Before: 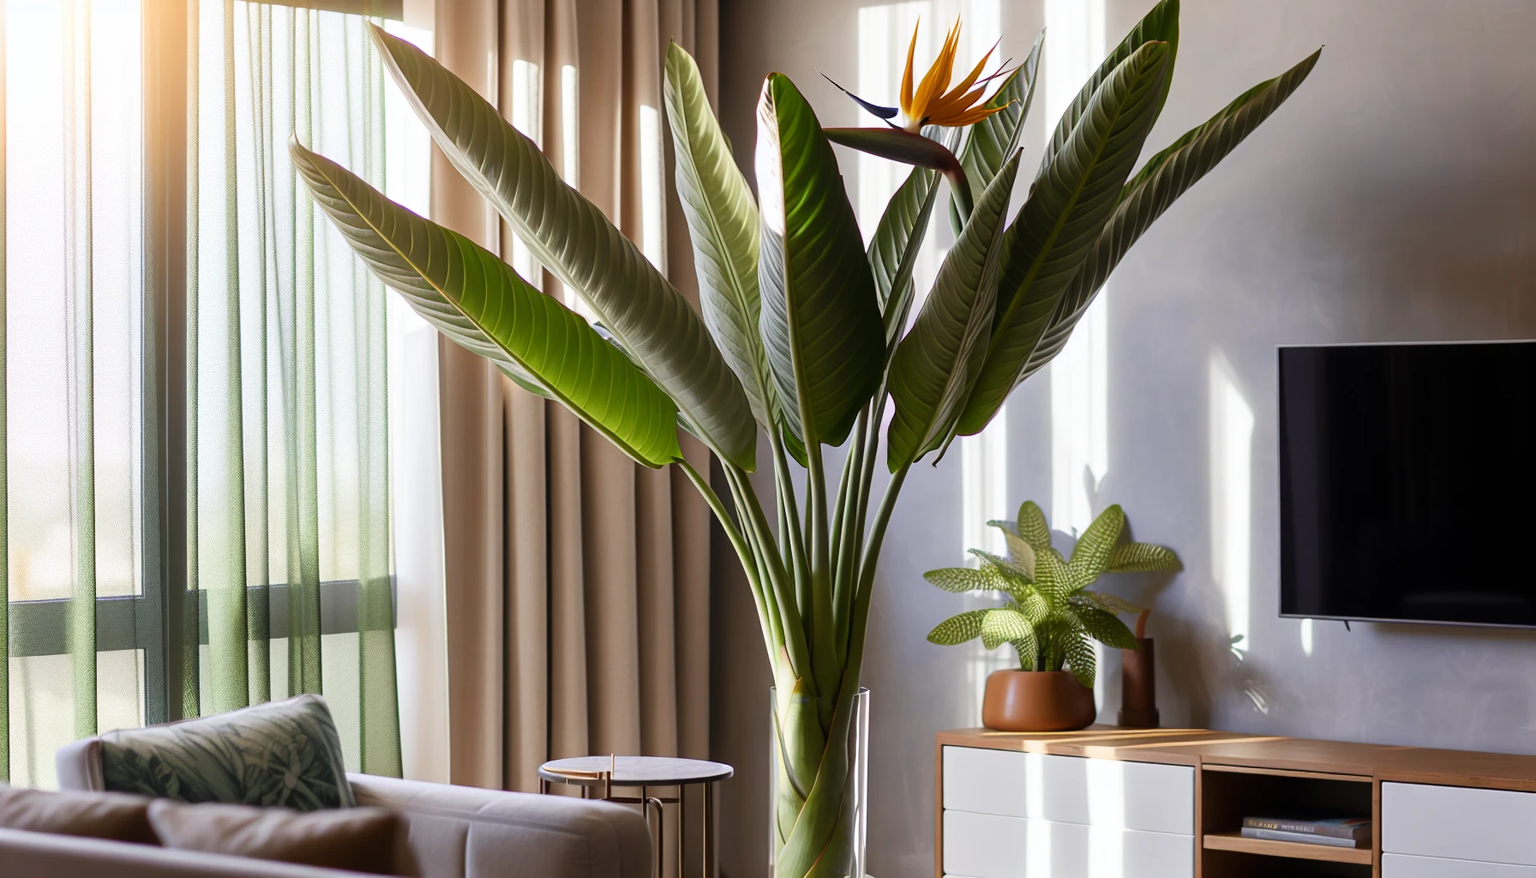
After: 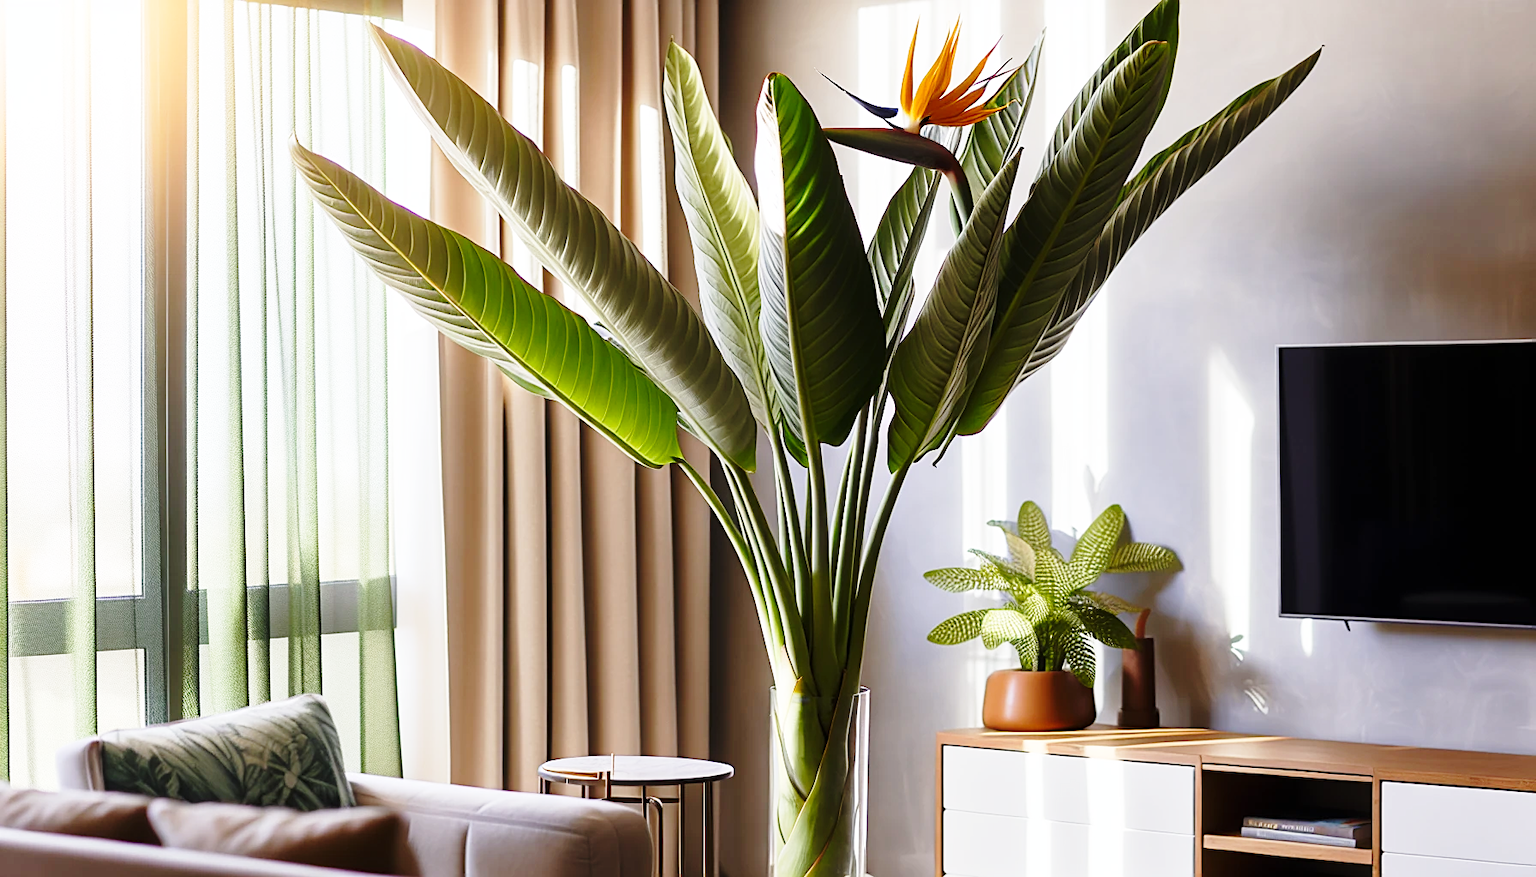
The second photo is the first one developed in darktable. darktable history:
base curve: curves: ch0 [(0, 0) (0.028, 0.03) (0.121, 0.232) (0.46, 0.748) (0.859, 0.968) (1, 1)], preserve colors none
tone equalizer: on, module defaults
sharpen: on, module defaults
